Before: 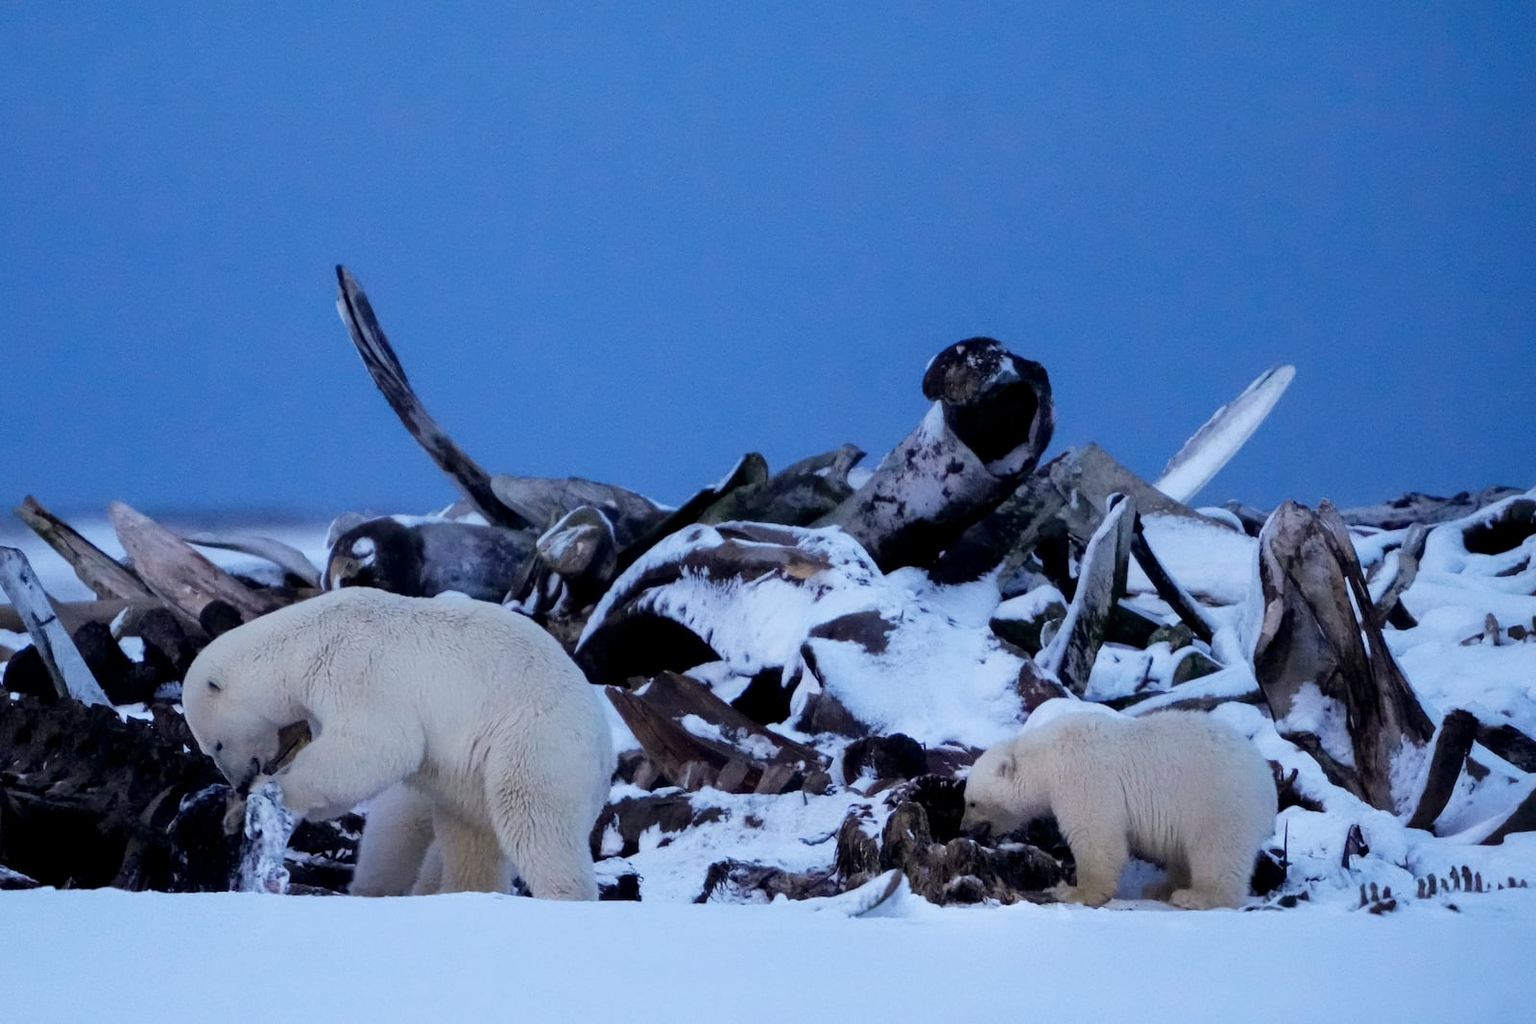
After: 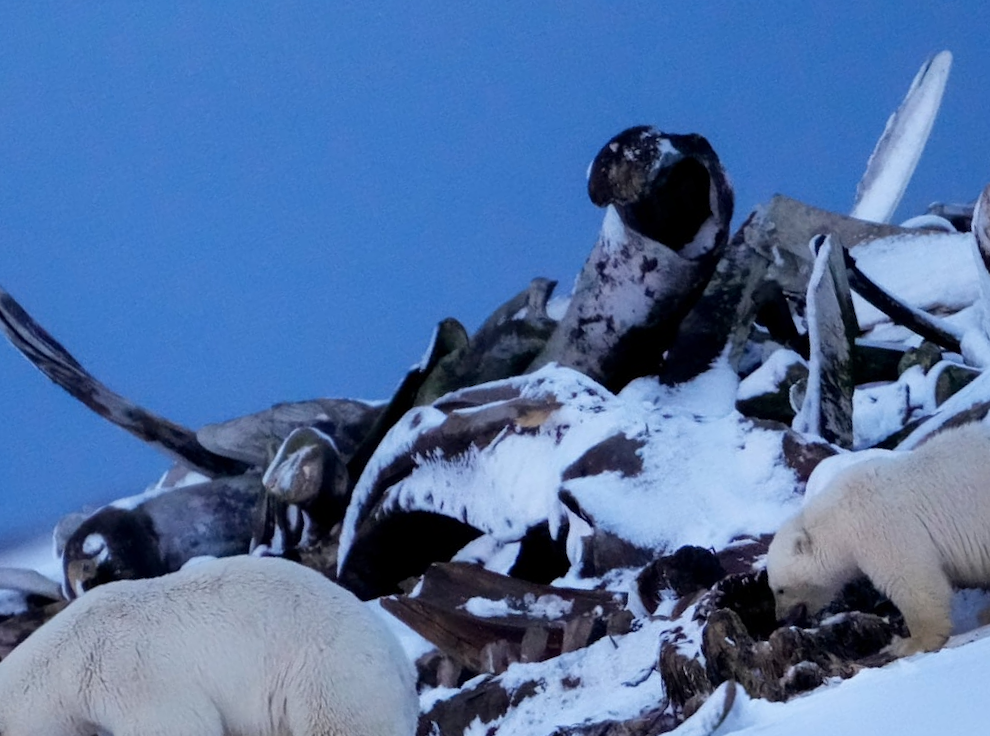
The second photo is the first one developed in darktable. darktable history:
crop and rotate: angle 19°, left 6.991%, right 4.251%, bottom 1.058%
